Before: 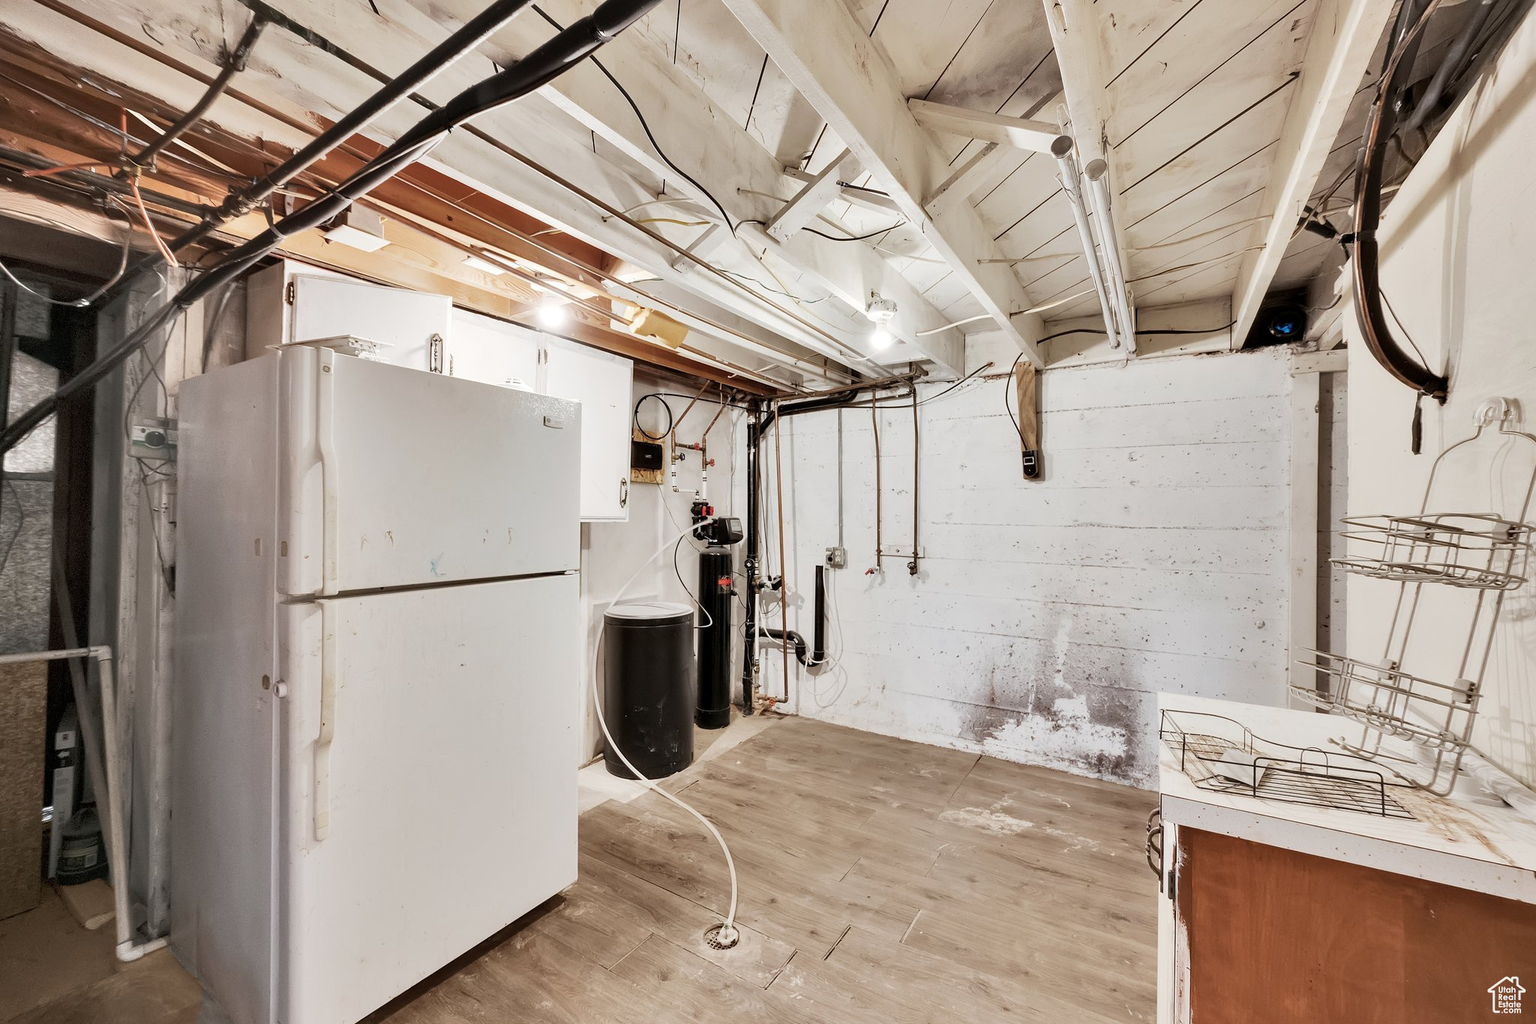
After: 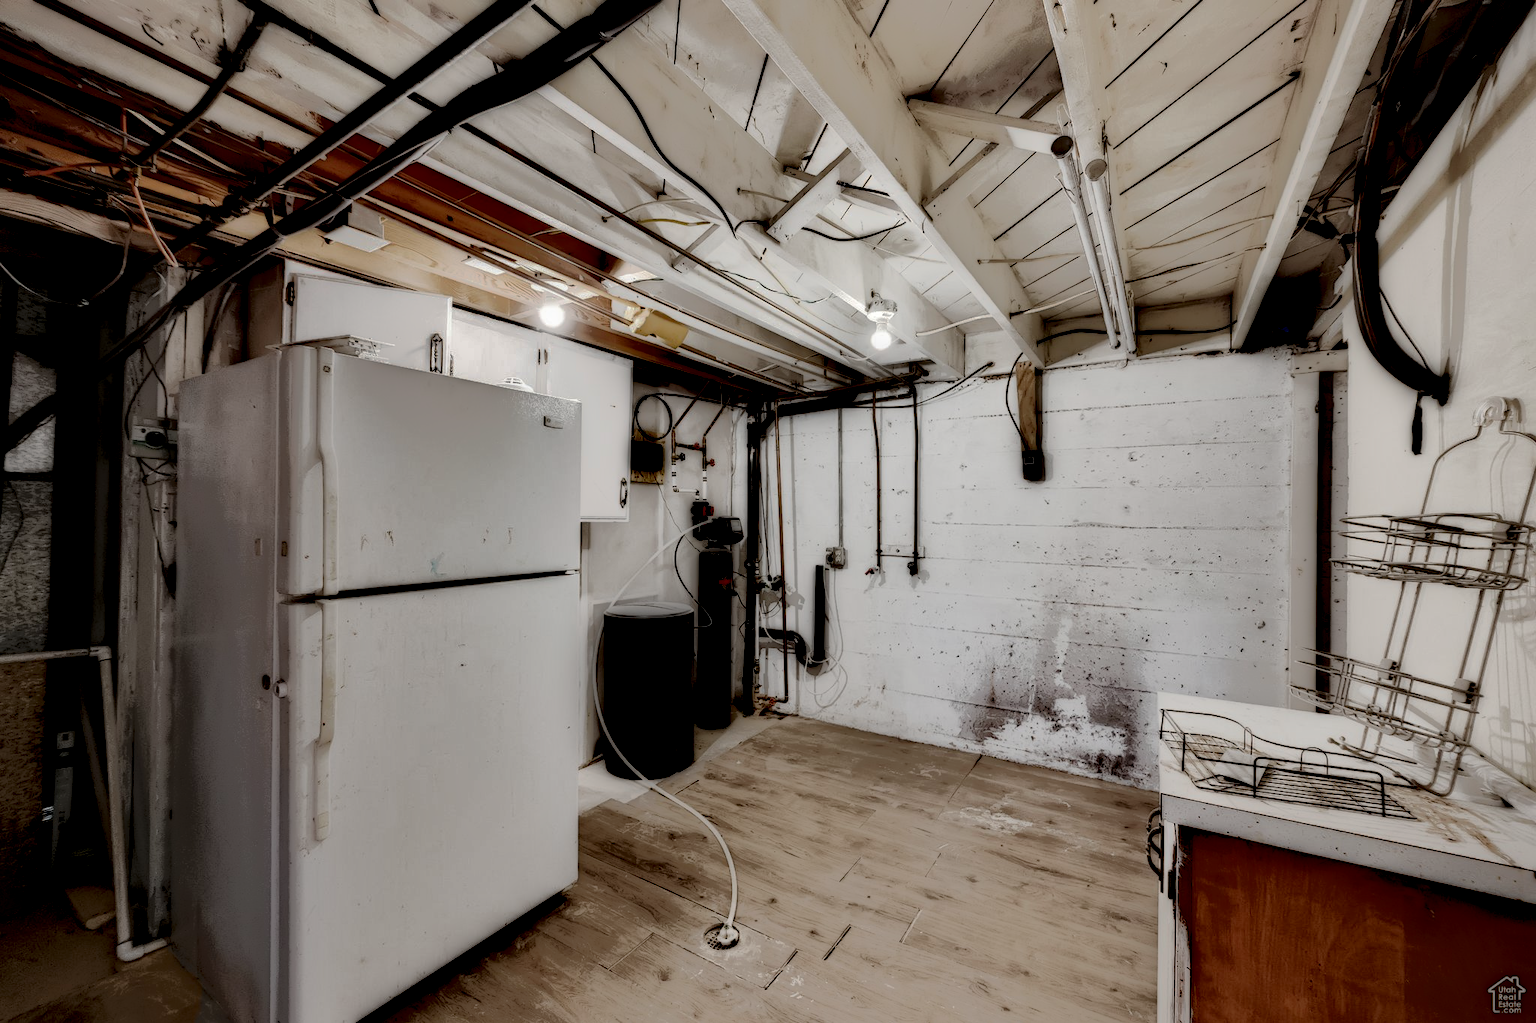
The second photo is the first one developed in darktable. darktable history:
base curve: curves: ch0 [(0, 0) (0.235, 0.266) (0.503, 0.496) (0.786, 0.72) (1, 1)], preserve colors none
local contrast: highlights 4%, shadows 248%, detail 164%, midtone range 0.007
